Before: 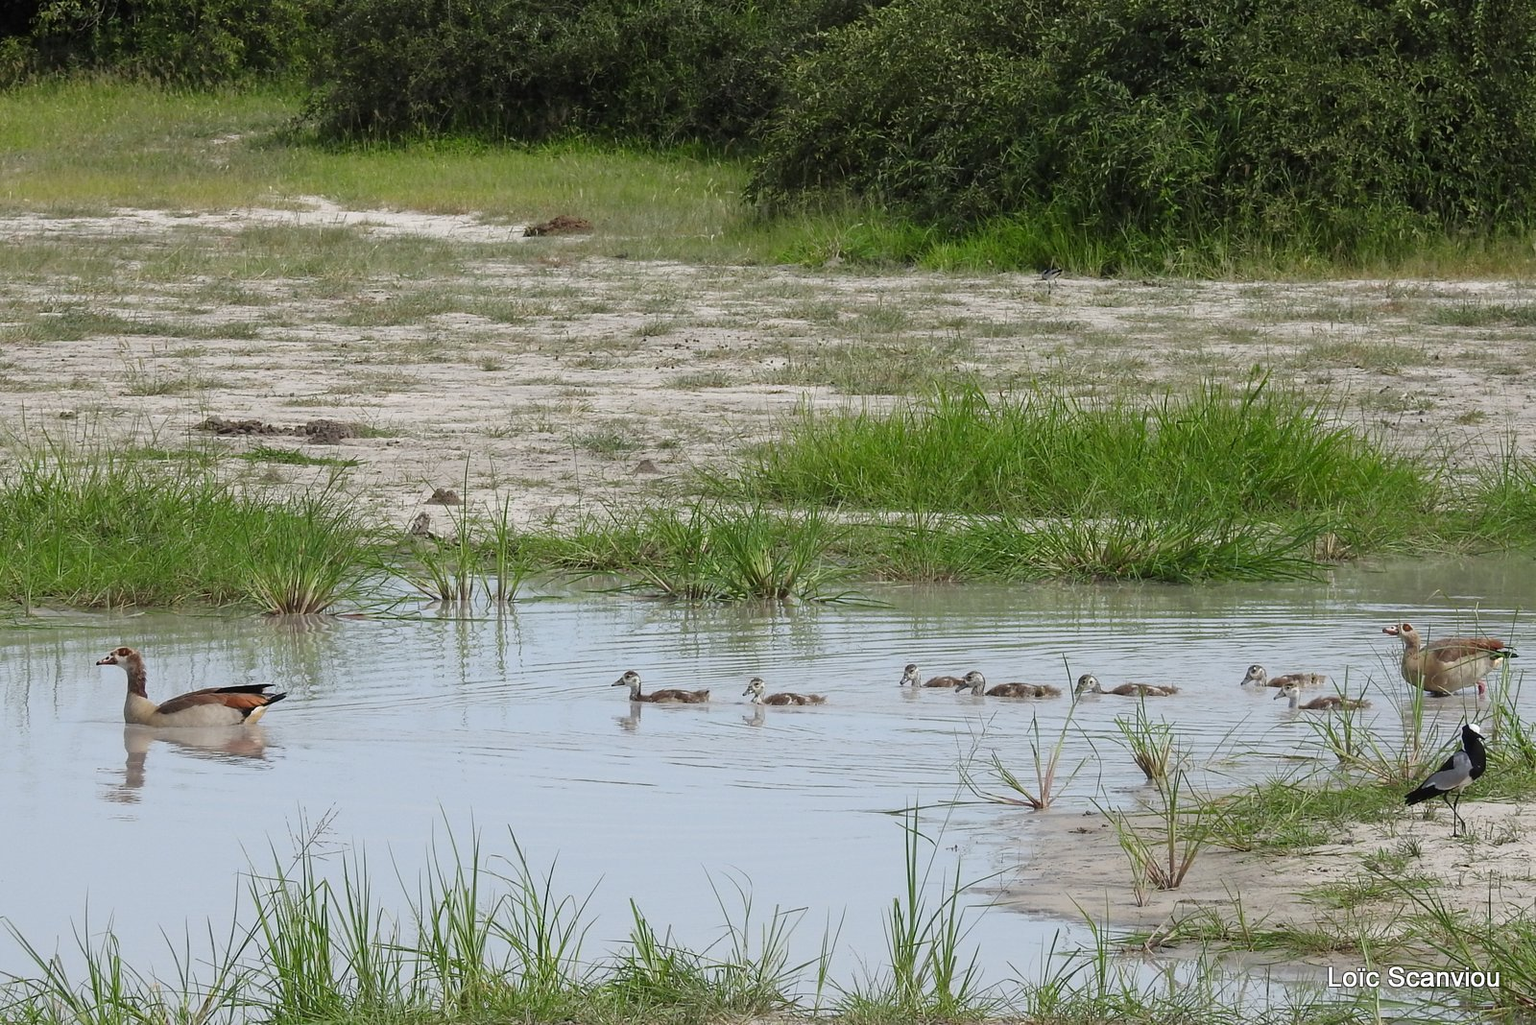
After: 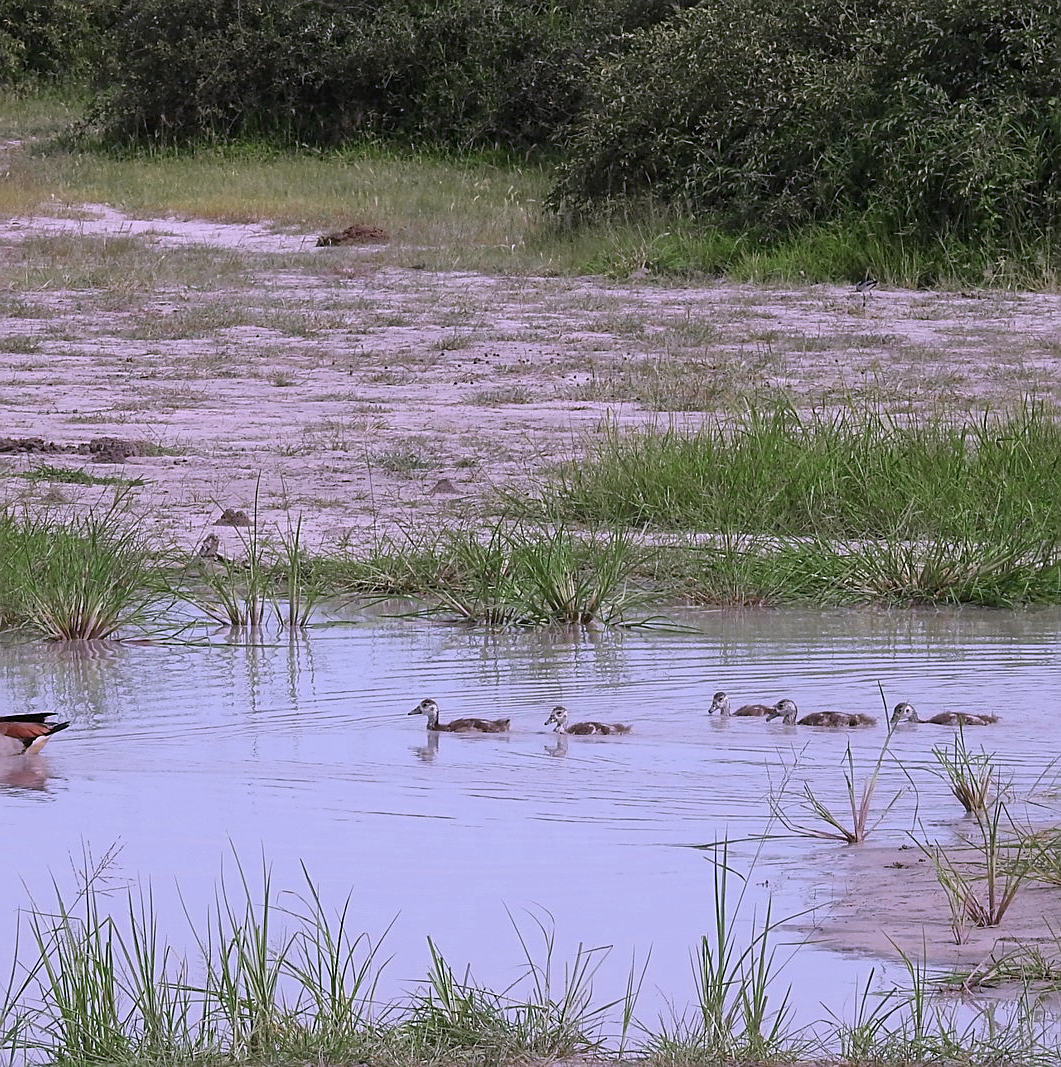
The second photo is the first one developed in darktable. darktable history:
sharpen: on, module defaults
color correction: highlights a* 15.13, highlights b* -25.39
crop and rotate: left 14.335%, right 19.321%
color zones: curves: ch0 [(0.11, 0.396) (0.195, 0.36) (0.25, 0.5) (0.303, 0.412) (0.357, 0.544) (0.75, 0.5) (0.967, 0.328)]; ch1 [(0, 0.468) (0.112, 0.512) (0.202, 0.6) (0.25, 0.5) (0.307, 0.352) (0.357, 0.544) (0.75, 0.5) (0.963, 0.524)]
